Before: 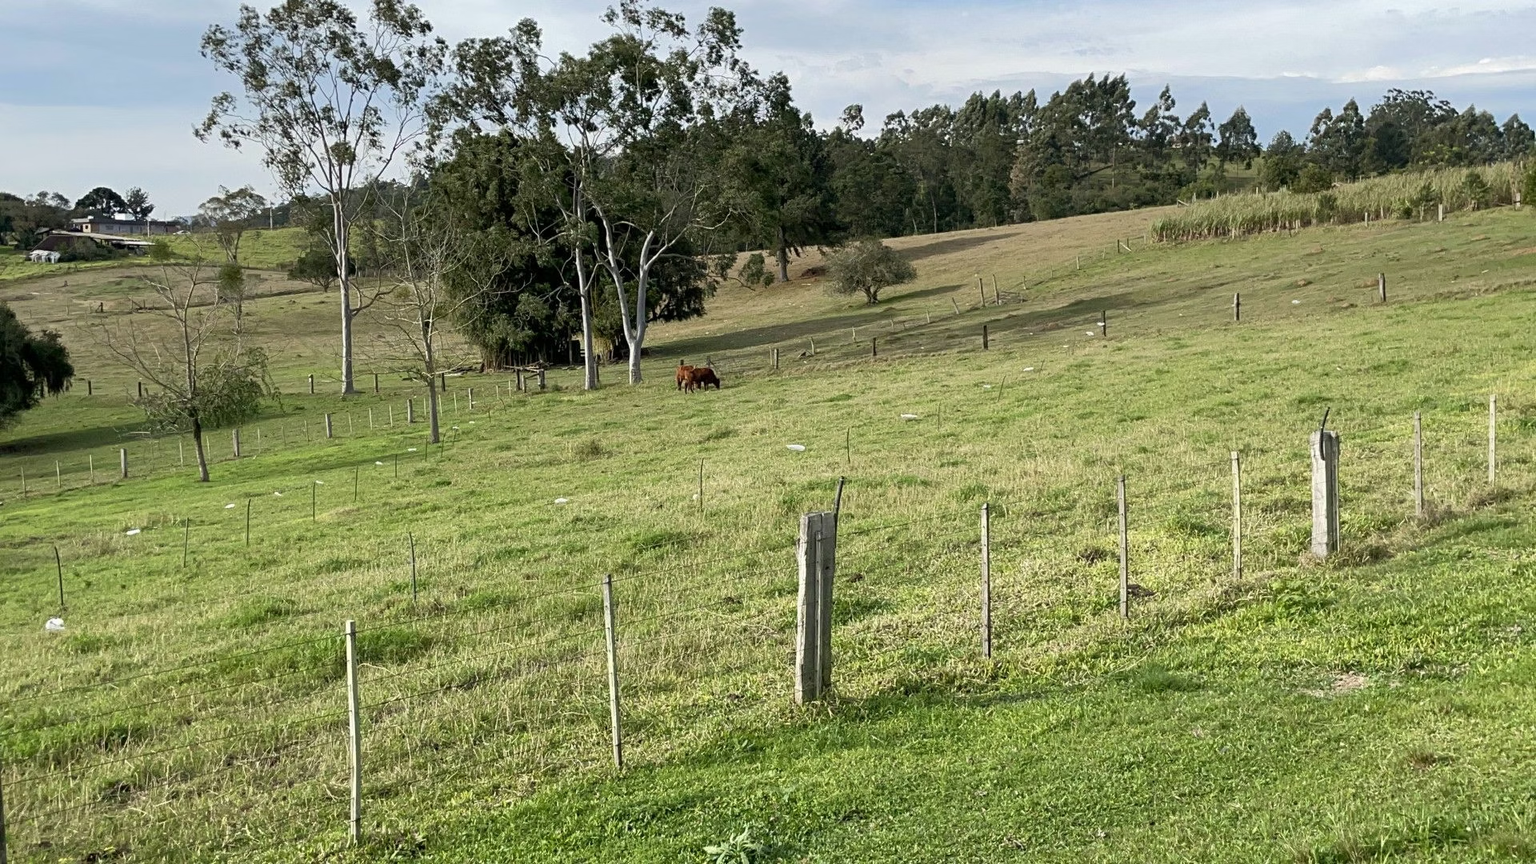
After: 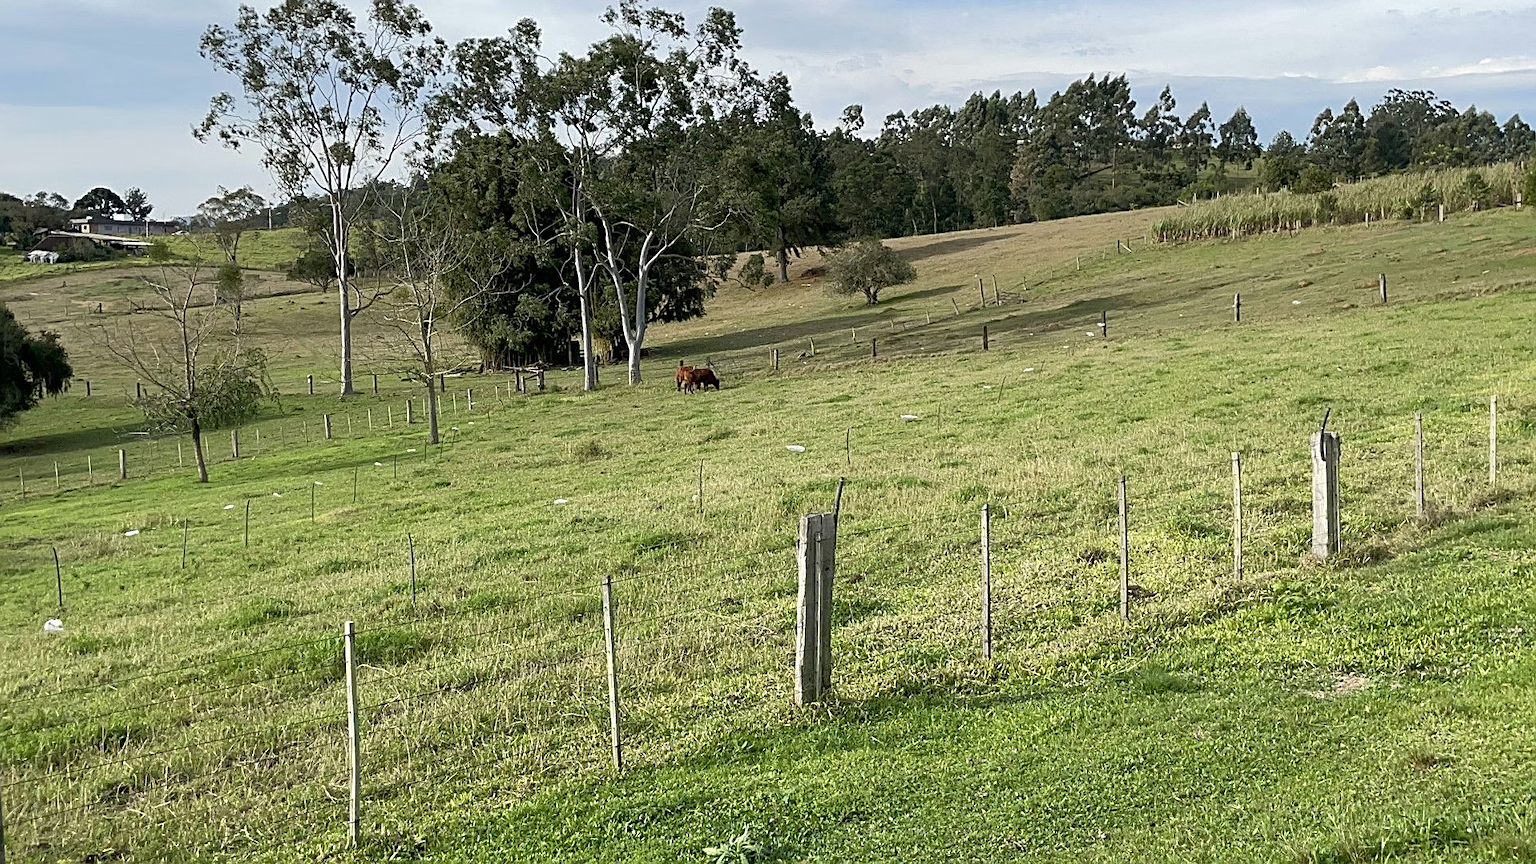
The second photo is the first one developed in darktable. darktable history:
tone equalizer: on, module defaults
sharpen: on, module defaults
crop and rotate: left 0.155%, bottom 0.006%
